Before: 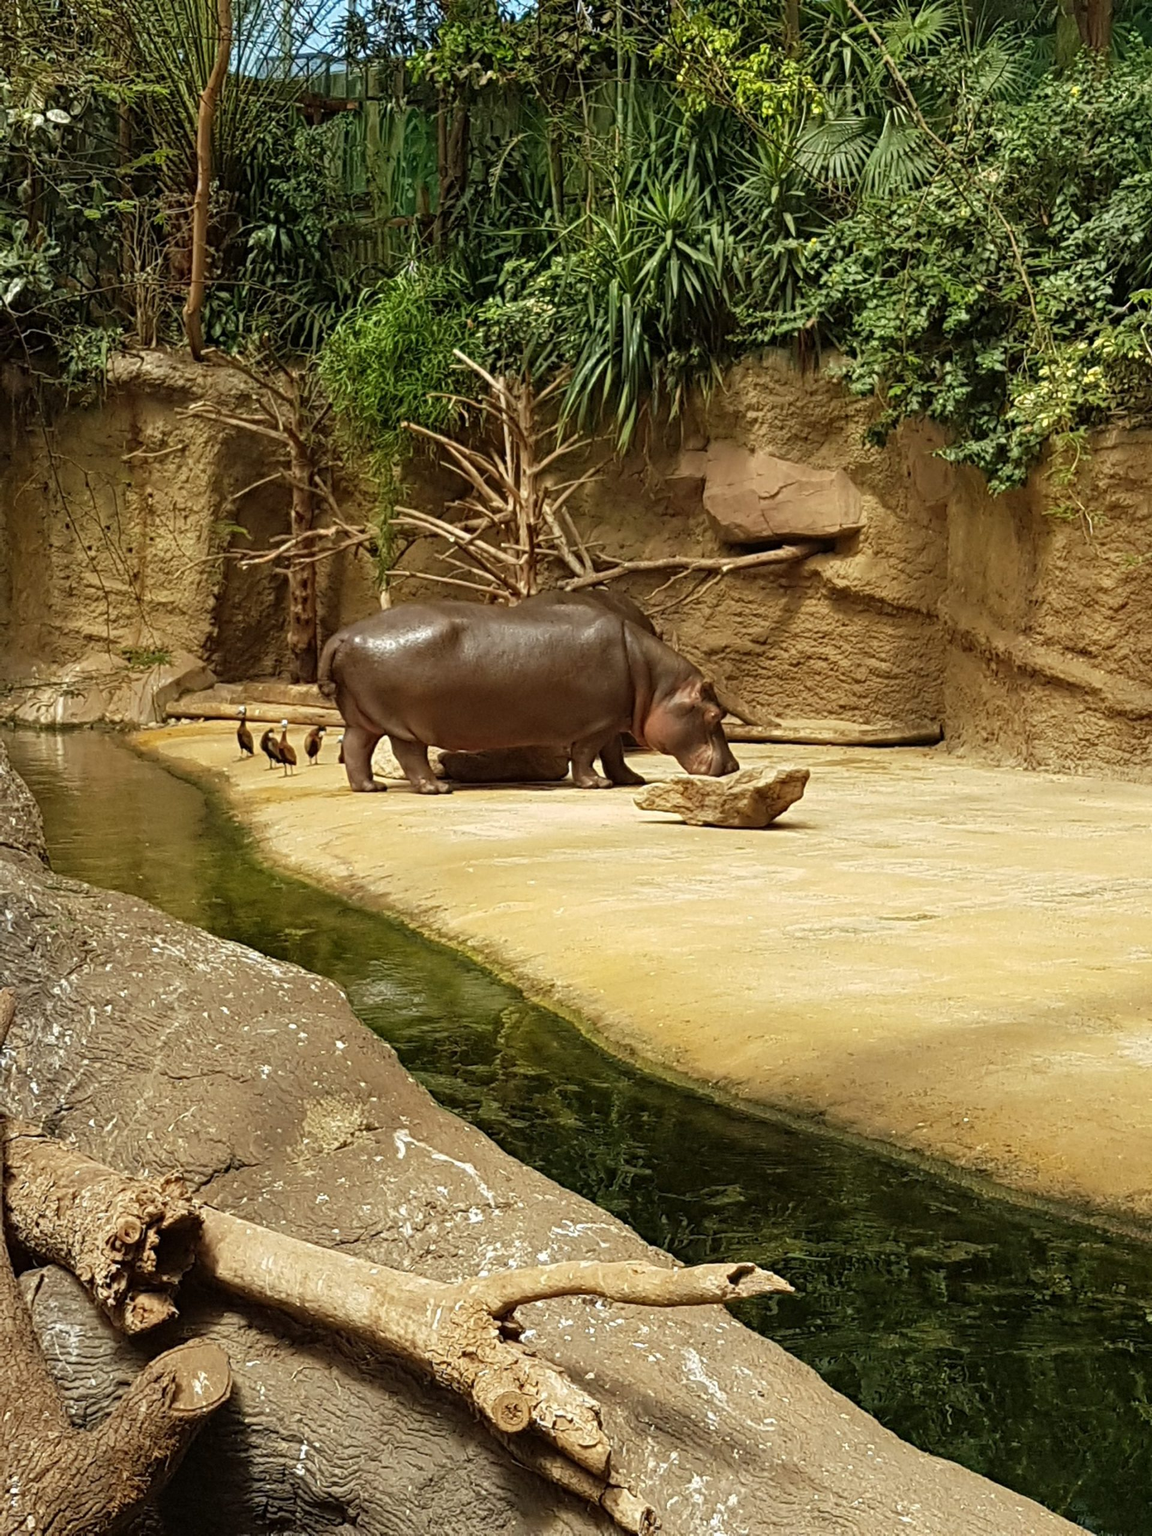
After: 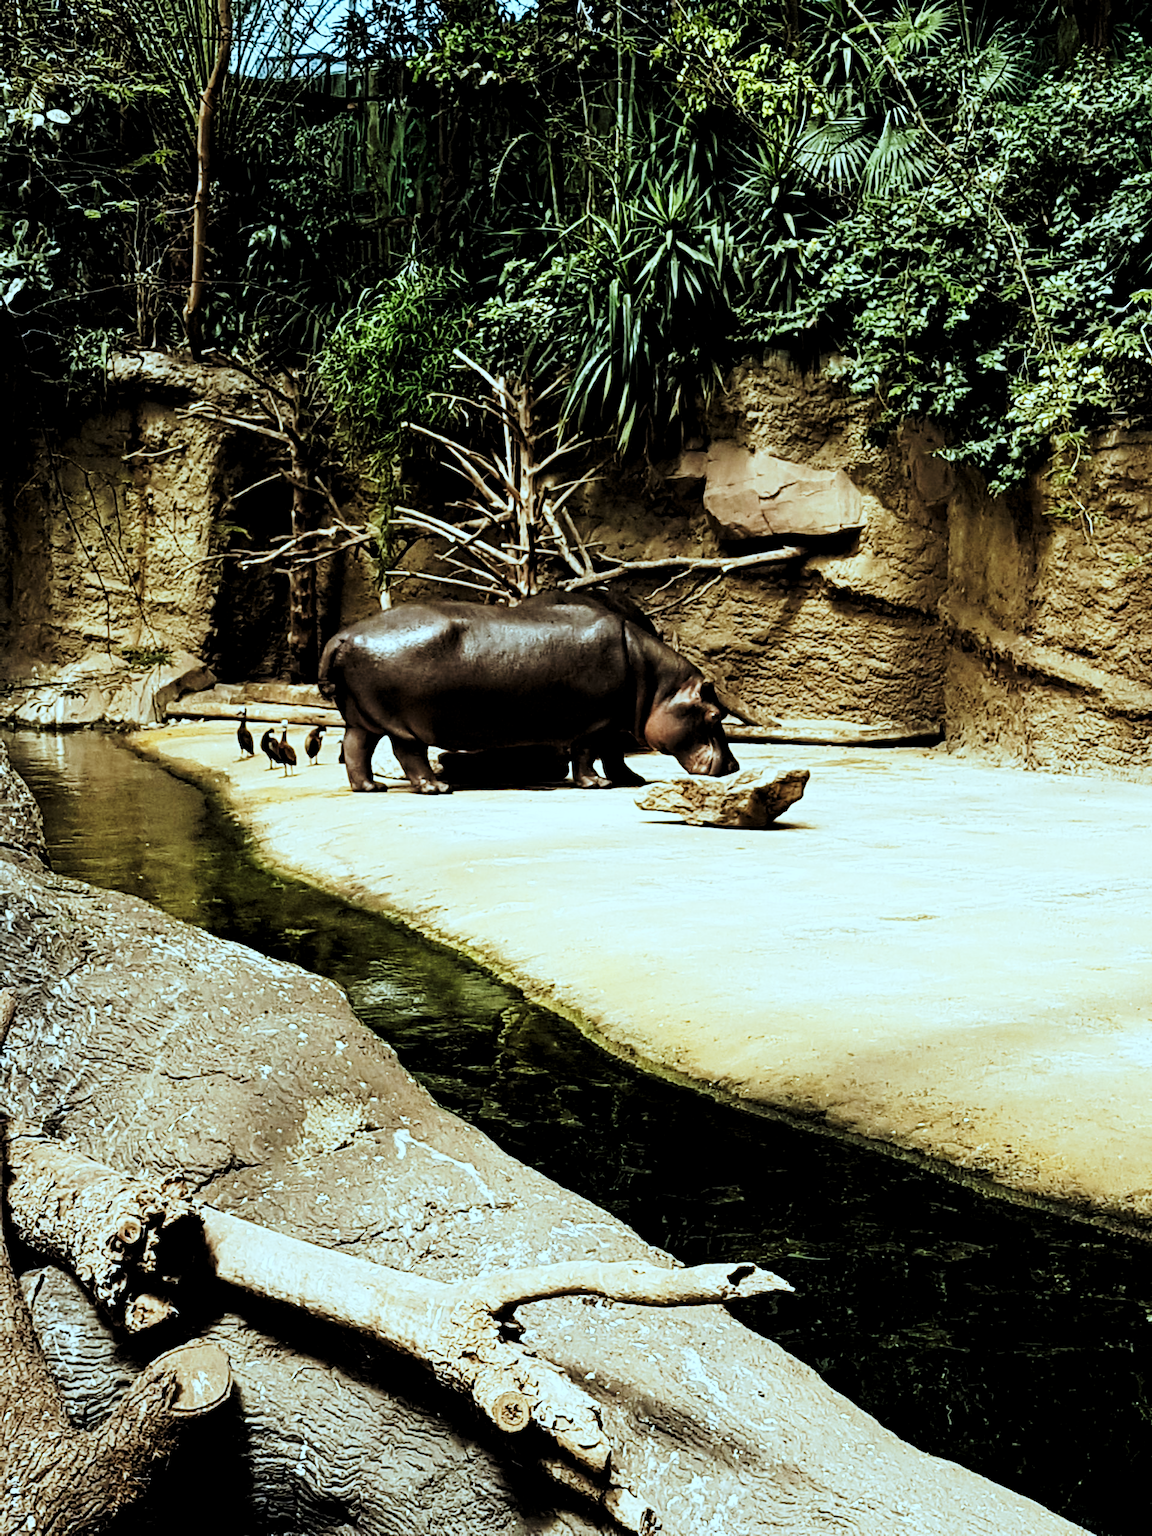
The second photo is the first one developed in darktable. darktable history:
color correction: highlights a* -11.33, highlights b* -15.64
tone curve: curves: ch0 [(0, 0.015) (0.037, 0.022) (0.131, 0.116) (0.316, 0.345) (0.49, 0.615) (0.677, 0.82) (0.813, 0.891) (1, 0.955)]; ch1 [(0, 0) (0.366, 0.367) (0.475, 0.462) (0.494, 0.496) (0.504, 0.497) (0.554, 0.571) (0.618, 0.668) (1, 1)]; ch2 [(0, 0) (0.333, 0.346) (0.375, 0.375) (0.435, 0.424) (0.476, 0.492) (0.502, 0.499) (0.525, 0.522) (0.558, 0.575) (0.614, 0.656) (1, 1)], preserve colors none
filmic rgb: middle gray luminance 8.58%, black relative exposure -6.31 EV, white relative exposure 2.71 EV, threshold 3.03 EV, target black luminance 0%, hardness 4.78, latitude 73.99%, contrast 1.33, shadows ↔ highlights balance 9.63%, iterations of high-quality reconstruction 0, enable highlight reconstruction true
levels: levels [0.101, 0.578, 0.953]
